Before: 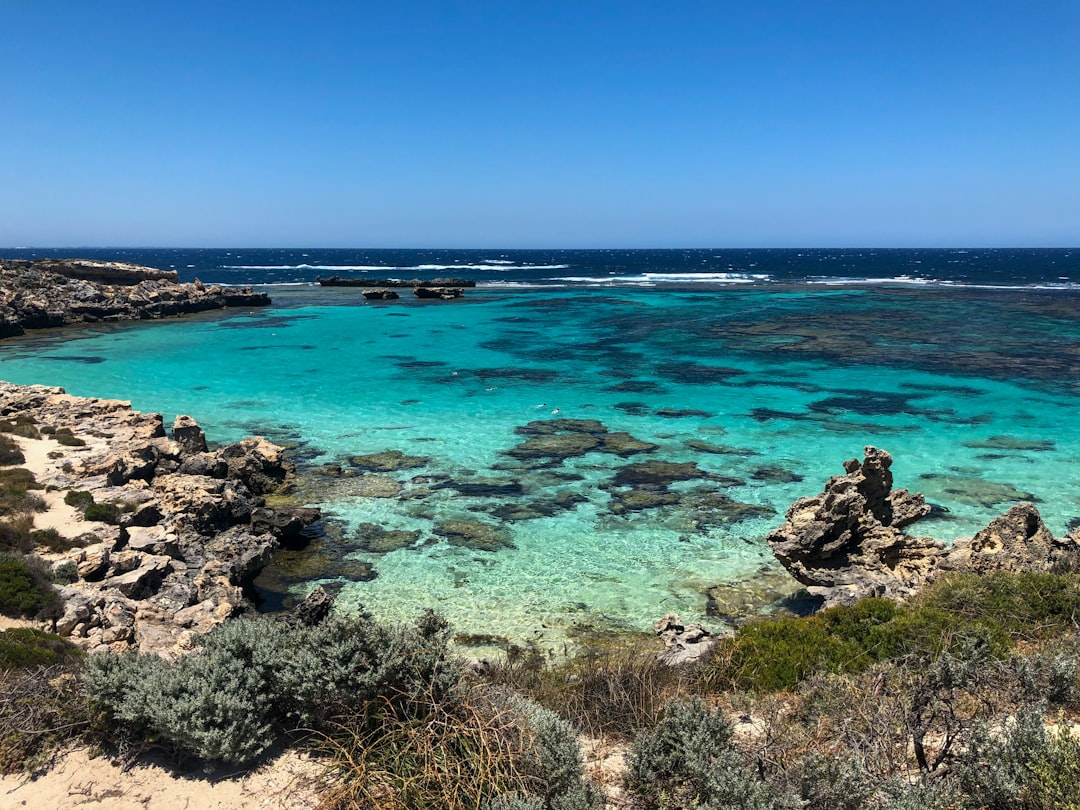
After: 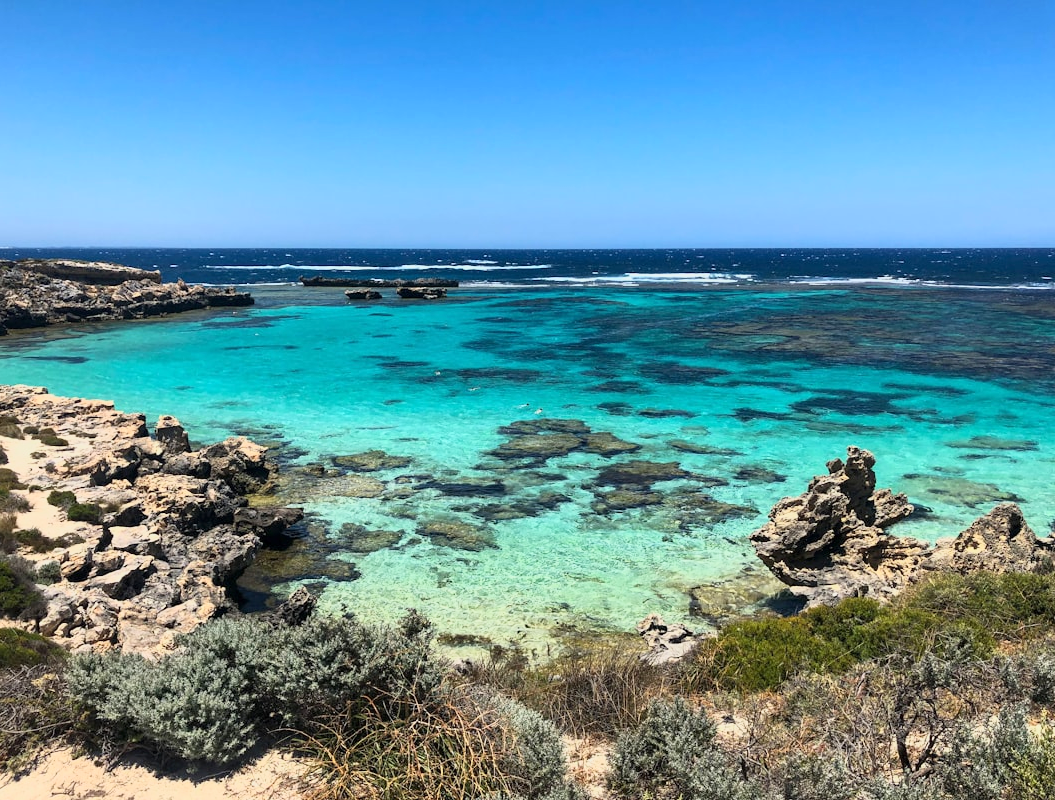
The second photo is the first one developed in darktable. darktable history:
crop and rotate: left 1.597%, right 0.656%, bottom 1.196%
base curve: curves: ch0 [(0, 0) (0.088, 0.125) (0.176, 0.251) (0.354, 0.501) (0.613, 0.749) (1, 0.877)]
